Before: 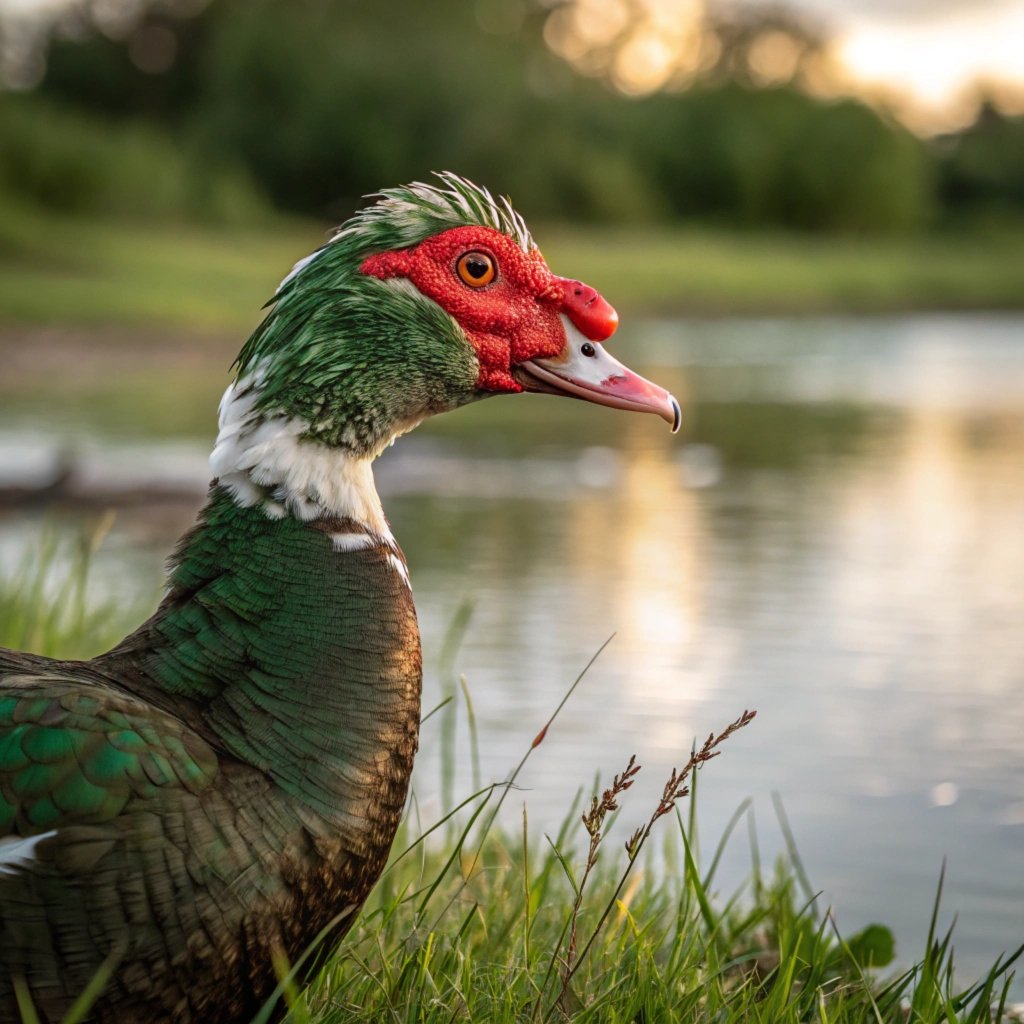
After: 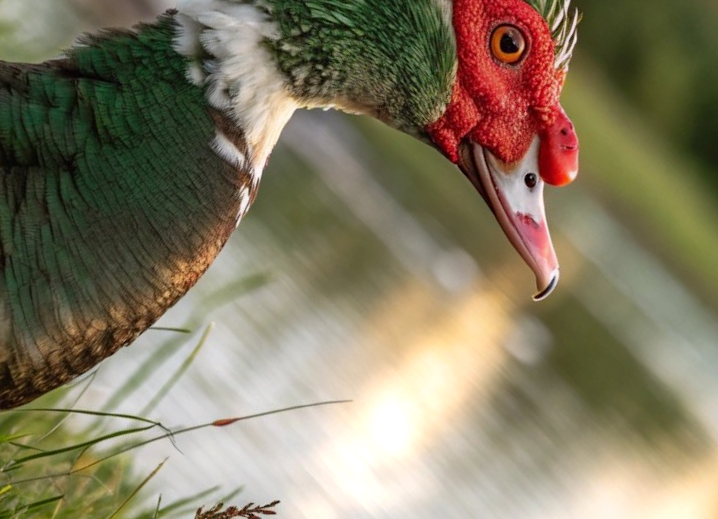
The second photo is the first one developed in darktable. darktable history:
tone equalizer: -8 EV -0.001 EV, -7 EV 0.001 EV, -6 EV -0.005 EV, -5 EV -0.006 EV, -4 EV -0.086 EV, -3 EV -0.205 EV, -2 EV -0.263 EV, -1 EV 0.082 EV, +0 EV 0.285 EV, mask exposure compensation -0.496 EV
crop and rotate: angle -44.6°, top 16.596%, right 0.776%, bottom 11.698%
